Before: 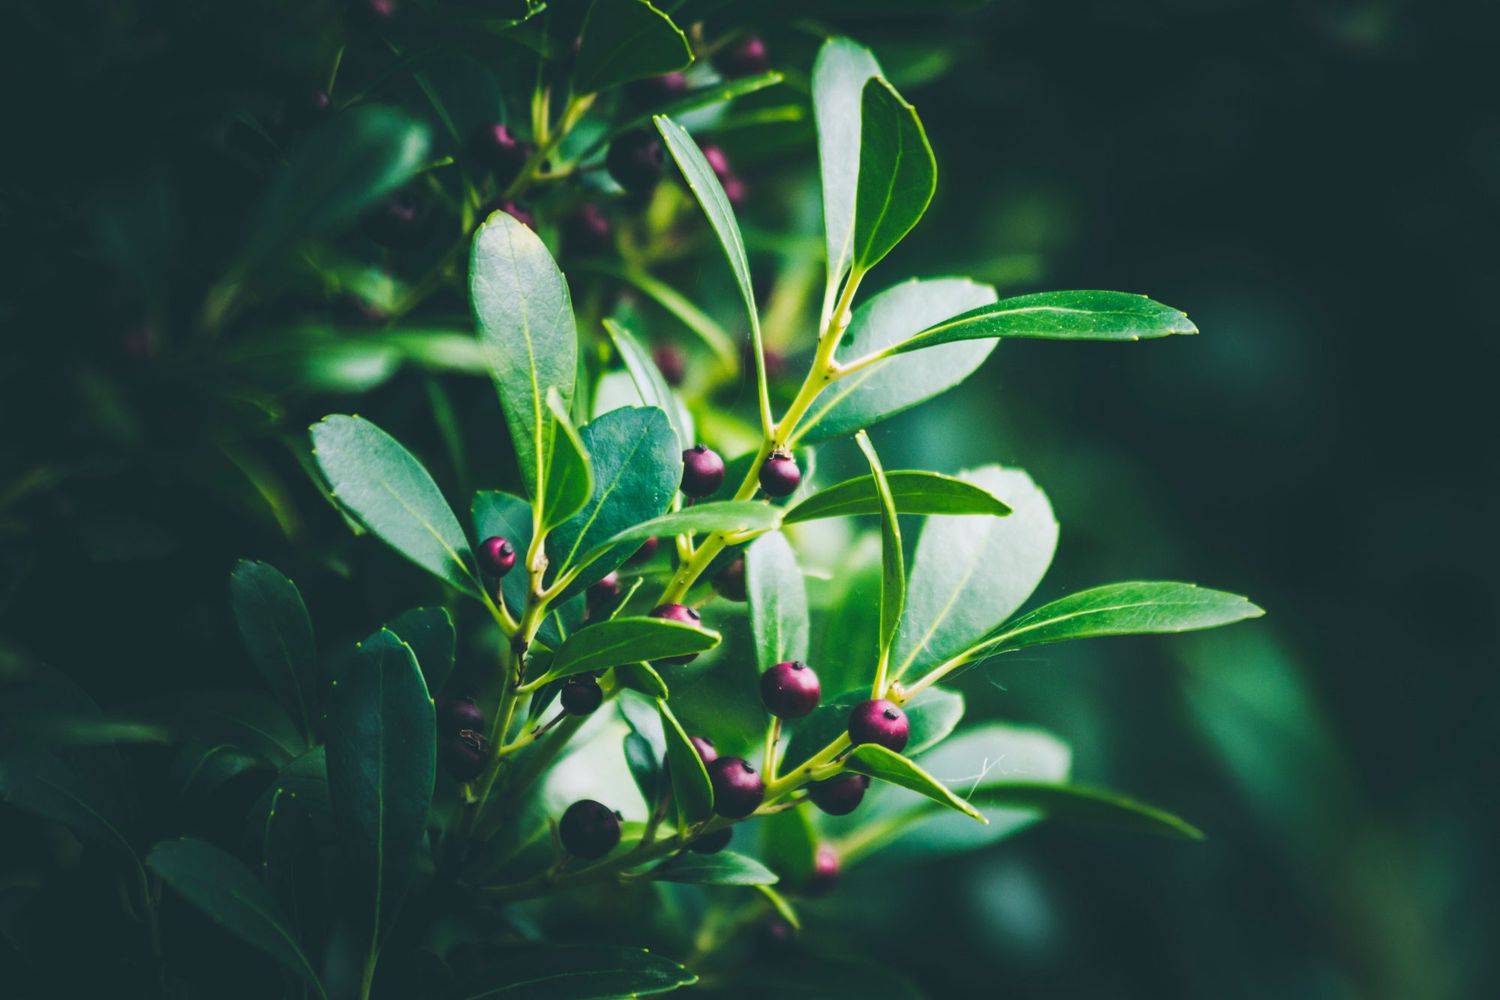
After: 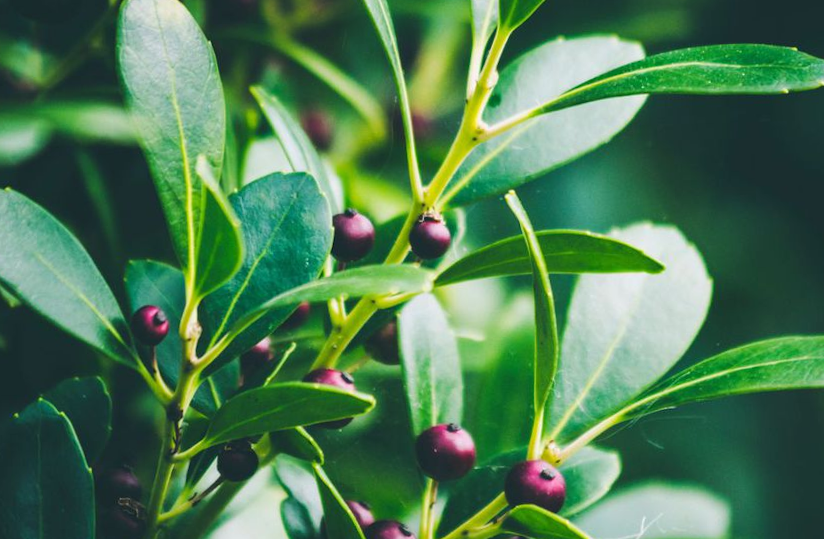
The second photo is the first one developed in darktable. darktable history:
rotate and perspective: rotation -1.32°, lens shift (horizontal) -0.031, crop left 0.015, crop right 0.985, crop top 0.047, crop bottom 0.982
crop and rotate: left 22.13%, top 22.054%, right 22.026%, bottom 22.102%
